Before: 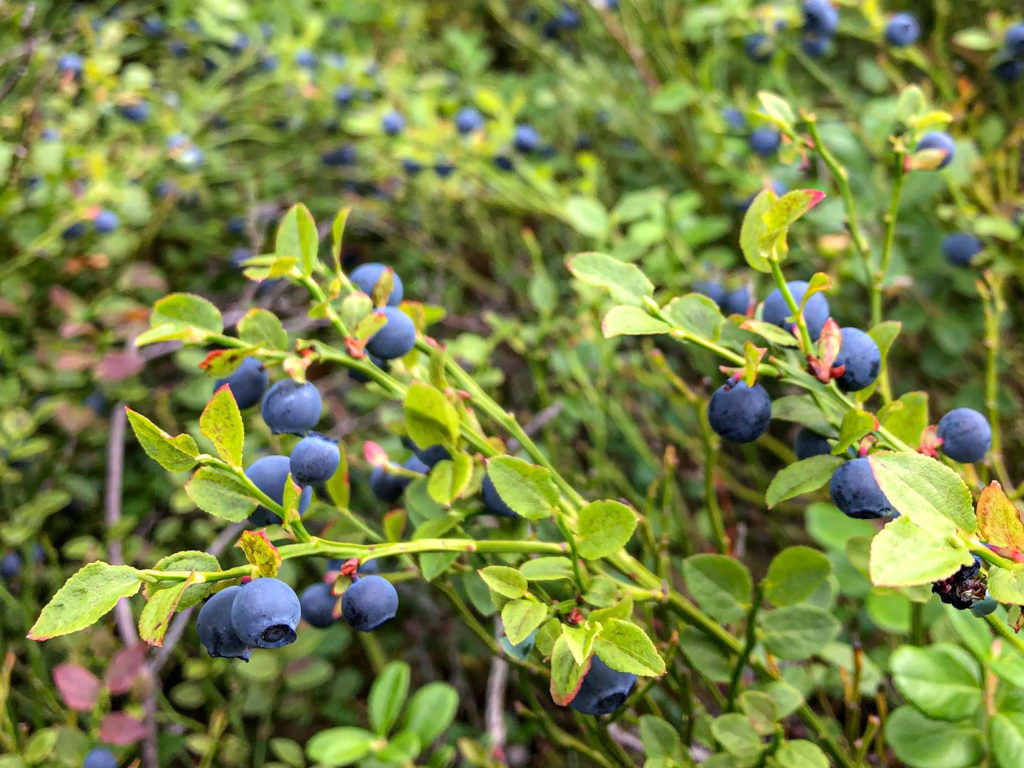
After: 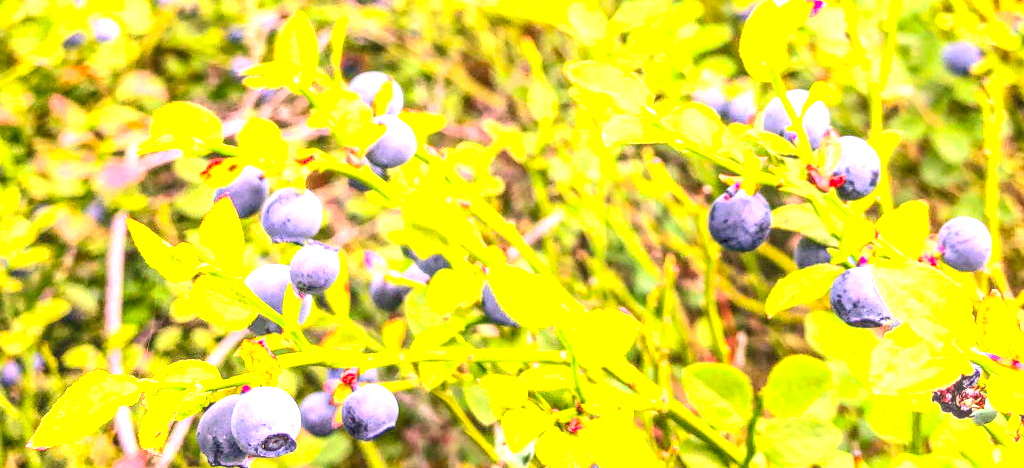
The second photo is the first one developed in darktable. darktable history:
crop and rotate: top 24.985%, bottom 13.98%
color correction: highlights a* 20.44, highlights b* 19.4
exposure: black level correction 0, exposure 2.112 EV, compensate highlight preservation false
local contrast: highlights 2%, shadows 7%, detail 133%
contrast brightness saturation: contrast 0.201, brightness 0.156, saturation 0.219
